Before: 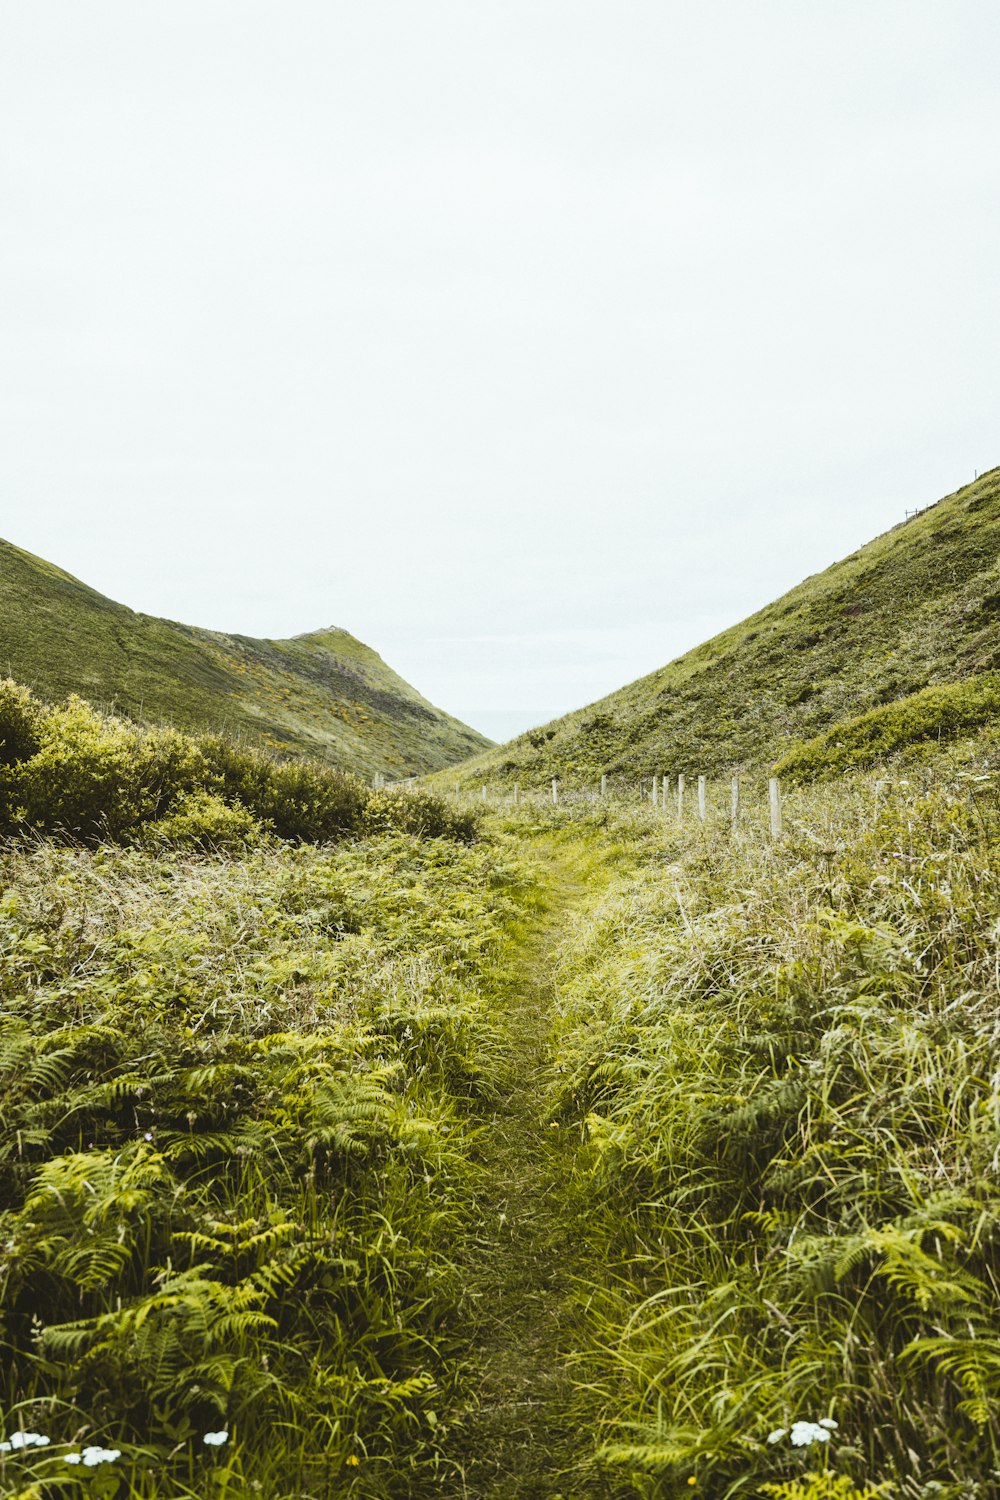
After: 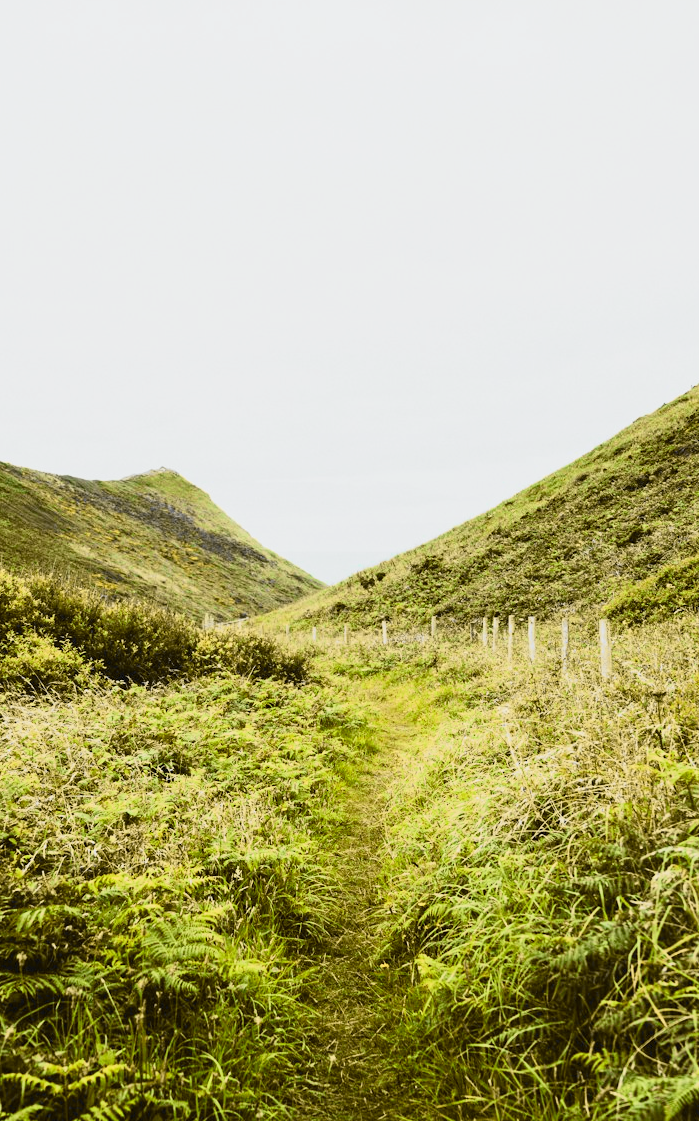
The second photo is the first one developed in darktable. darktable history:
crop and rotate: left 17.046%, top 10.659%, right 12.989%, bottom 14.553%
tone curve: curves: ch0 [(0, 0) (0.078, 0.029) (0.265, 0.241) (0.507, 0.56) (0.744, 0.826) (1, 0.948)]; ch1 [(0, 0) (0.346, 0.307) (0.418, 0.383) (0.46, 0.439) (0.482, 0.493) (0.502, 0.5) (0.517, 0.506) (0.55, 0.557) (0.601, 0.637) (0.666, 0.7) (1, 1)]; ch2 [(0, 0) (0.346, 0.34) (0.431, 0.45) (0.485, 0.494) (0.5, 0.498) (0.508, 0.499) (0.532, 0.546) (0.579, 0.628) (0.625, 0.668) (1, 1)], color space Lab, independent channels, preserve colors none
